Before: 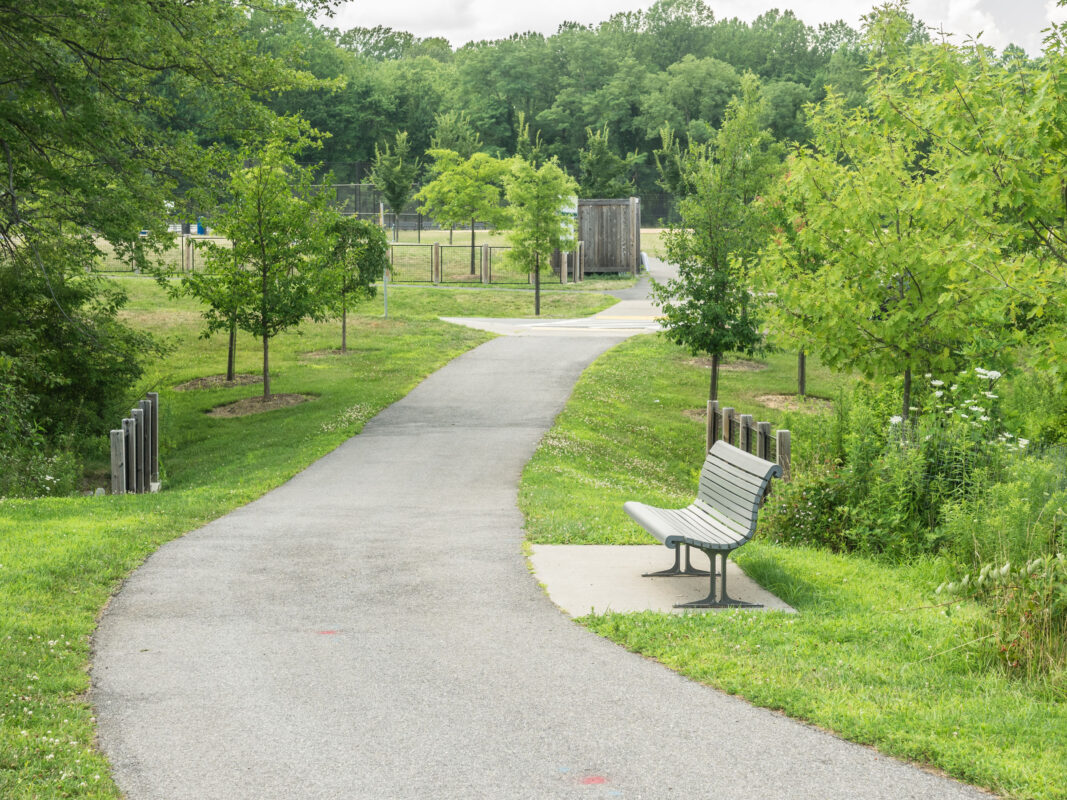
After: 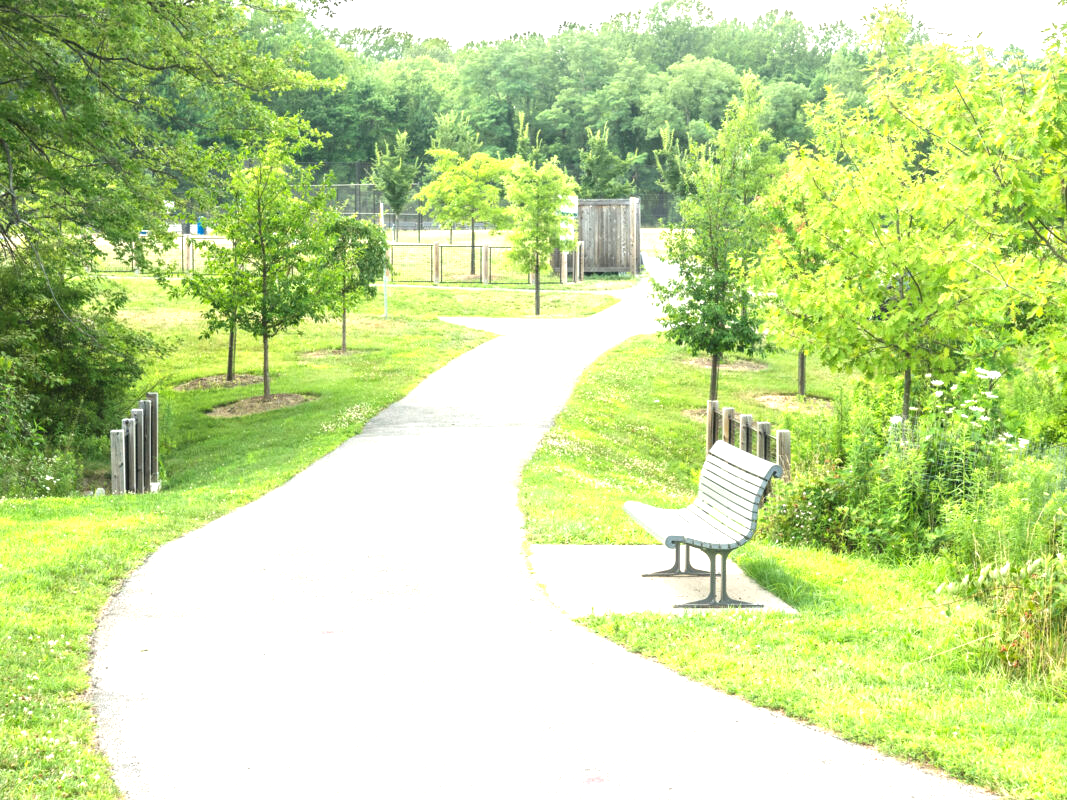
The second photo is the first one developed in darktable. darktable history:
exposure: black level correction 0, exposure 1.291 EV, compensate highlight preservation false
